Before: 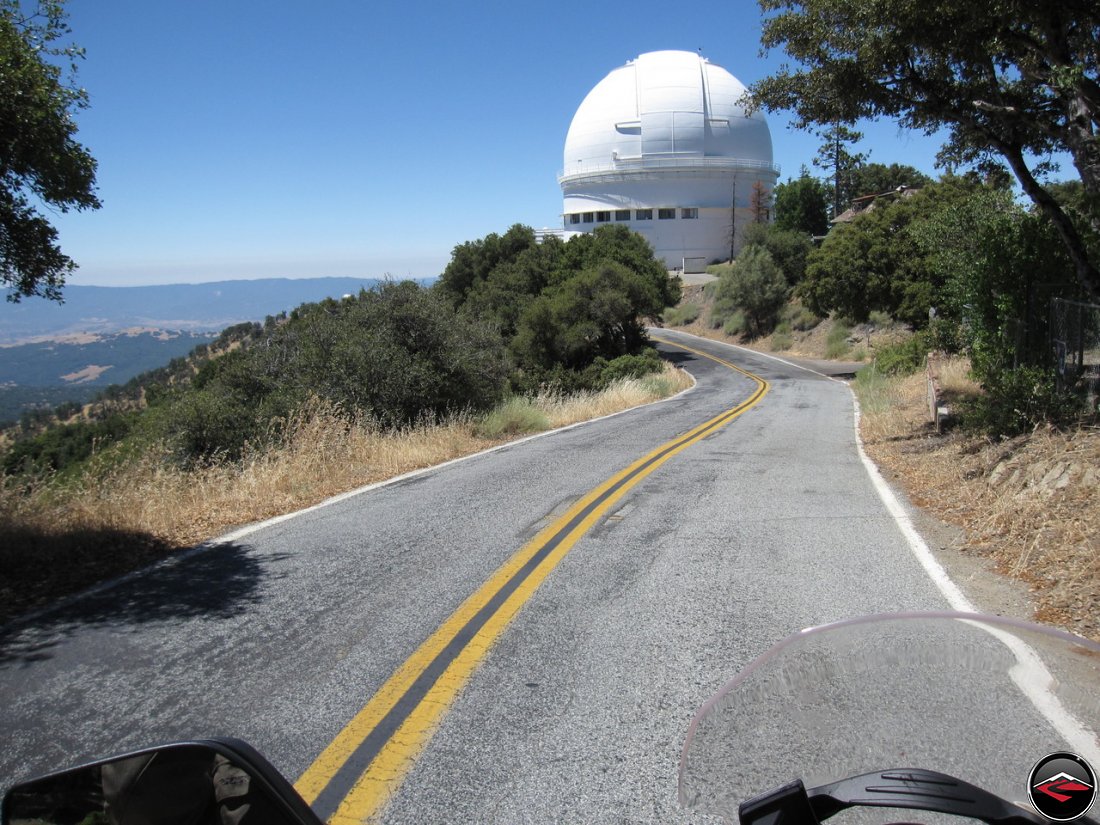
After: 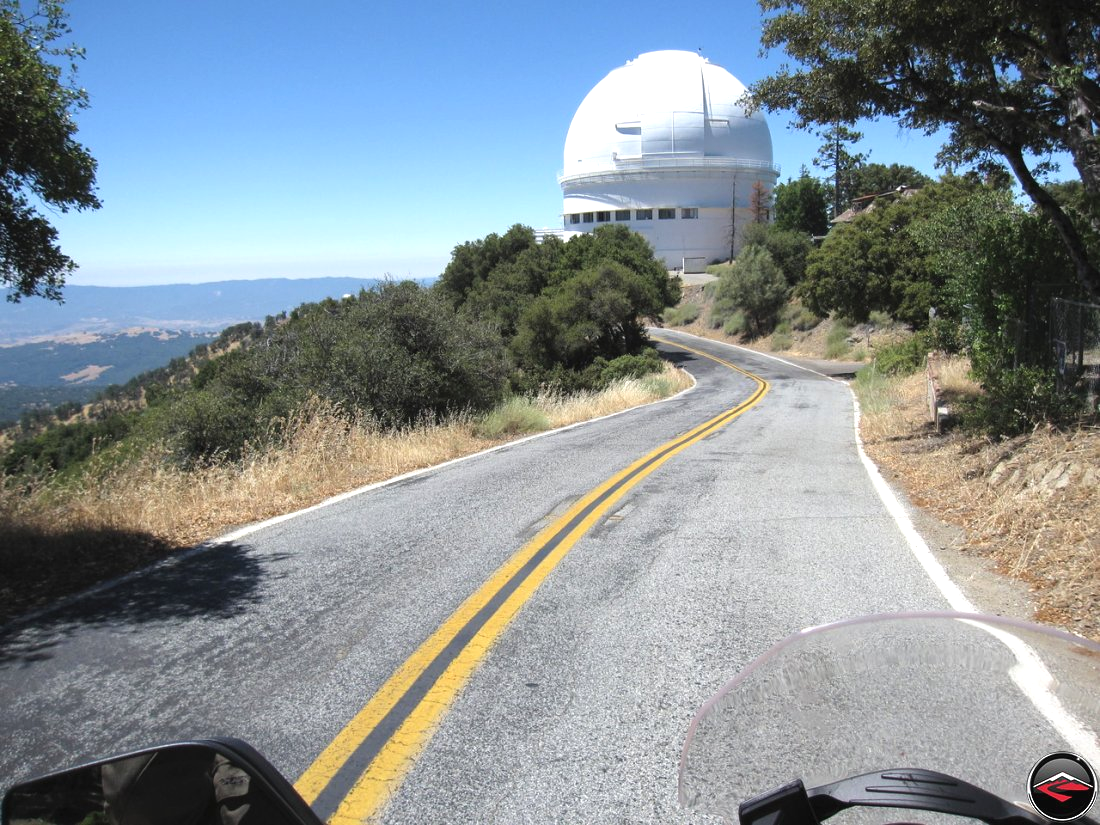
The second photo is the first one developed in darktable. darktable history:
exposure: black level correction -0.002, exposure 0.541 EV, compensate highlight preservation false
